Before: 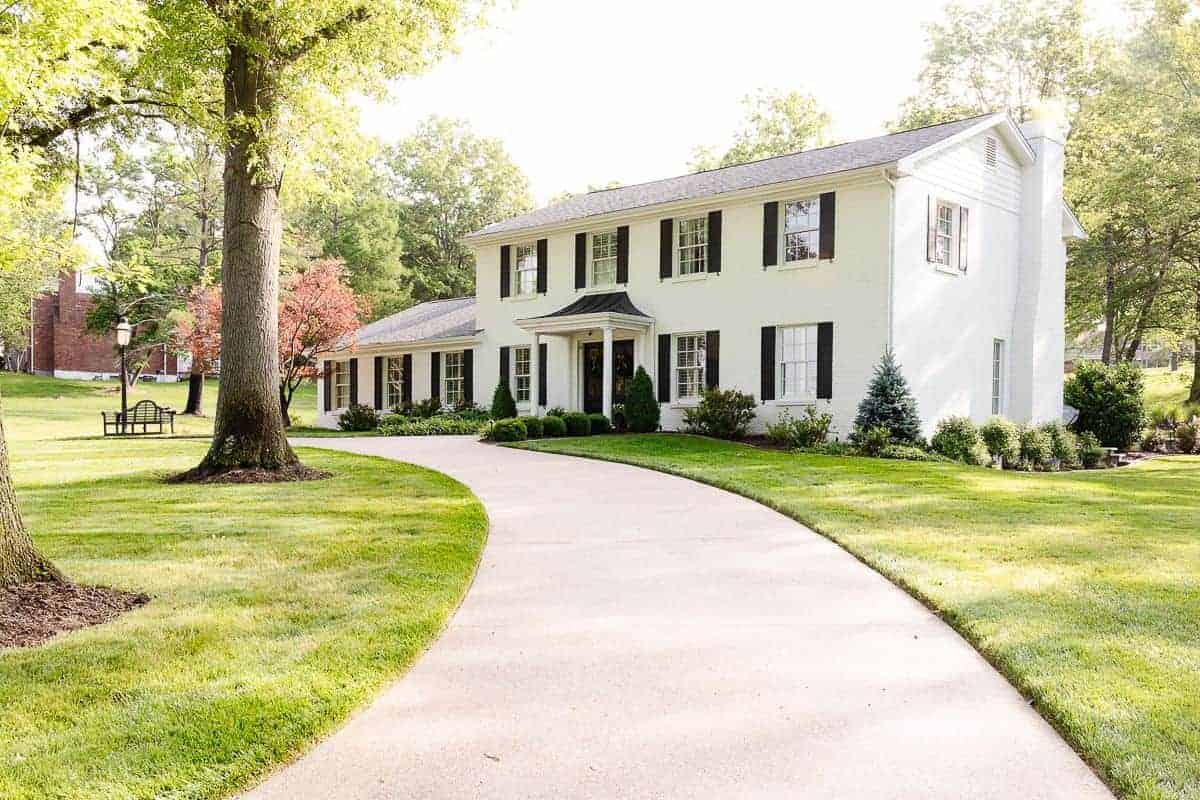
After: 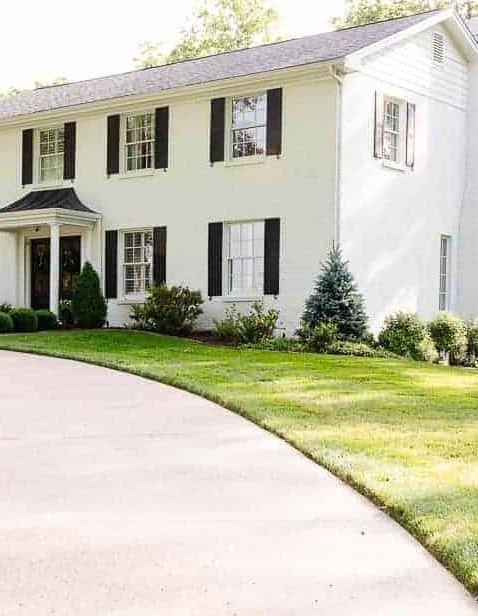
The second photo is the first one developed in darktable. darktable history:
crop: left 46.129%, top 13.068%, right 13.956%, bottom 9.805%
